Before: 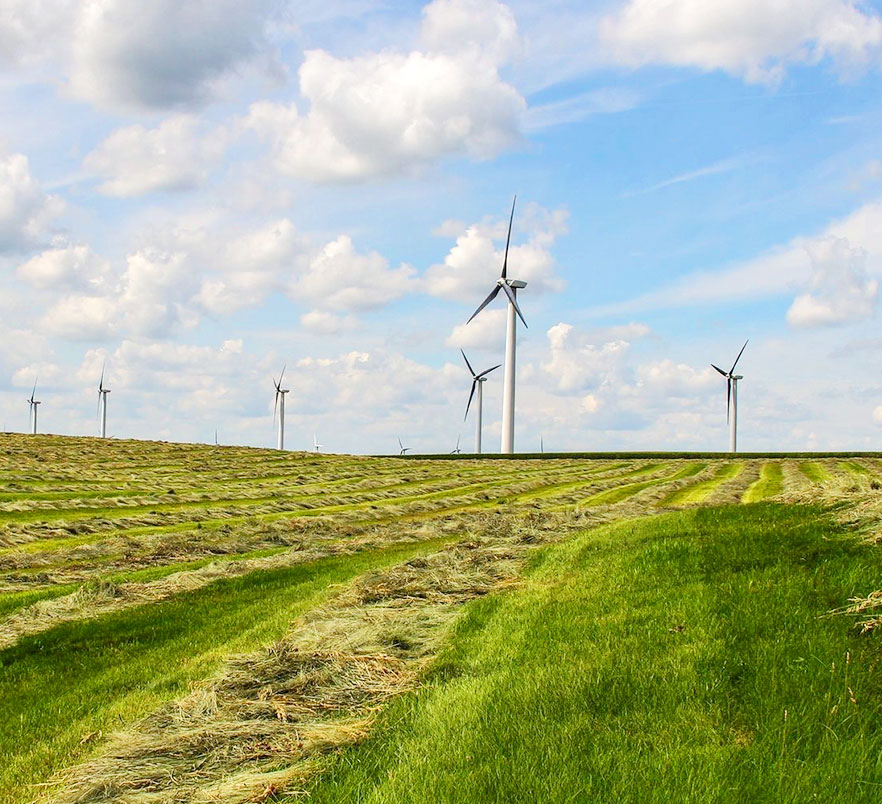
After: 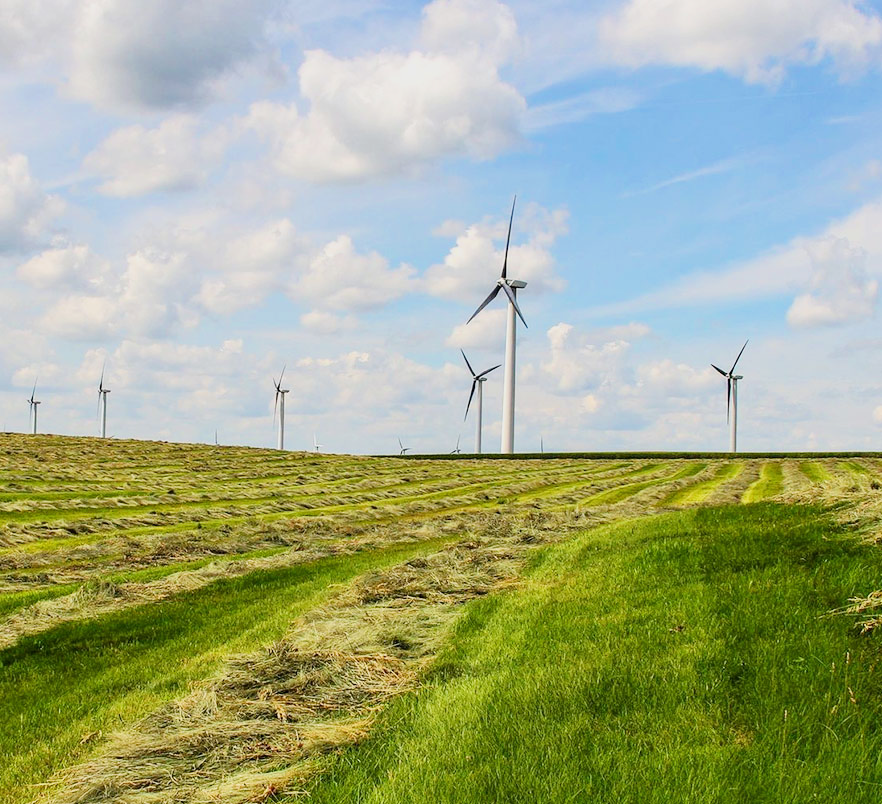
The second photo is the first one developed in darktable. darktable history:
filmic rgb: black relative exposure -11.35 EV, white relative exposure 3.22 EV, hardness 6.76, color science v6 (2022)
